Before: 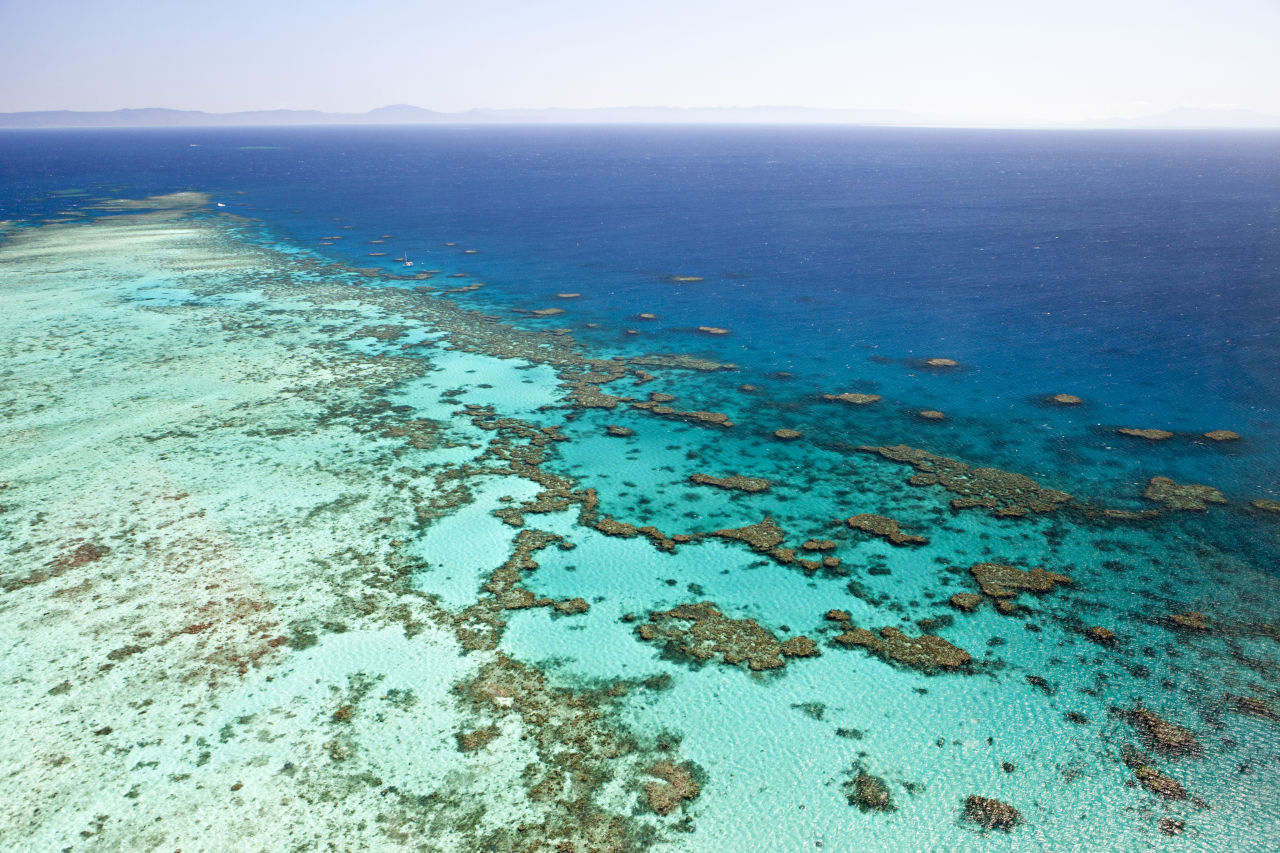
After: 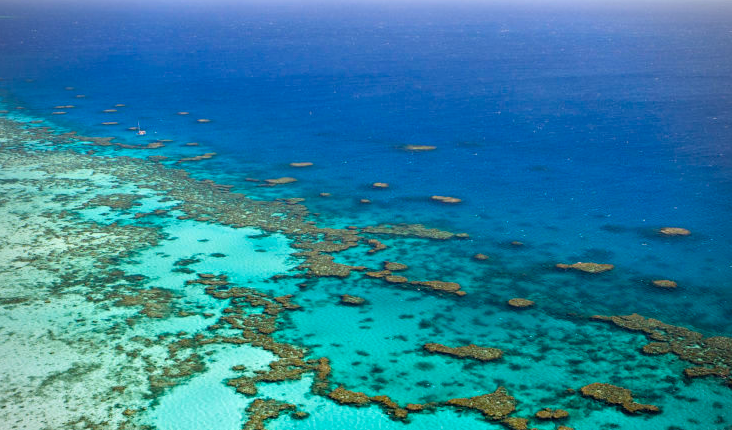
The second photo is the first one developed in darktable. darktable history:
exposure: exposure -0.072 EV, compensate highlight preservation false
crop: left 20.932%, top 15.471%, right 21.848%, bottom 34.081%
vignetting: fall-off radius 60.92%
color balance rgb: linear chroma grading › global chroma 15%, perceptual saturation grading › global saturation 30%
